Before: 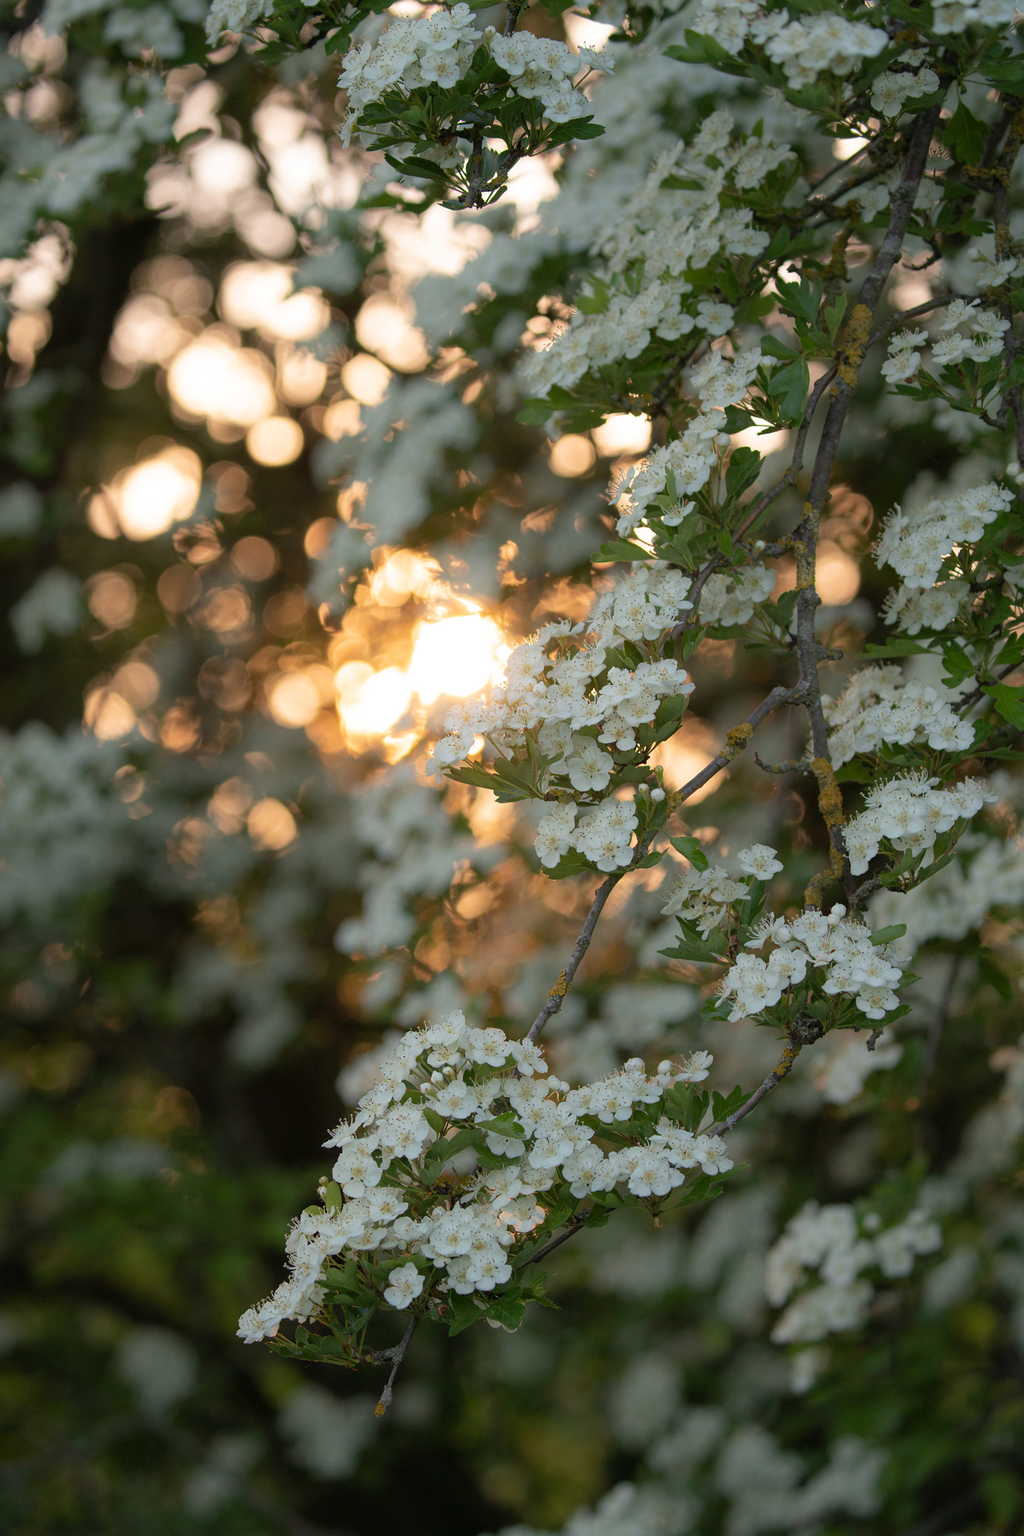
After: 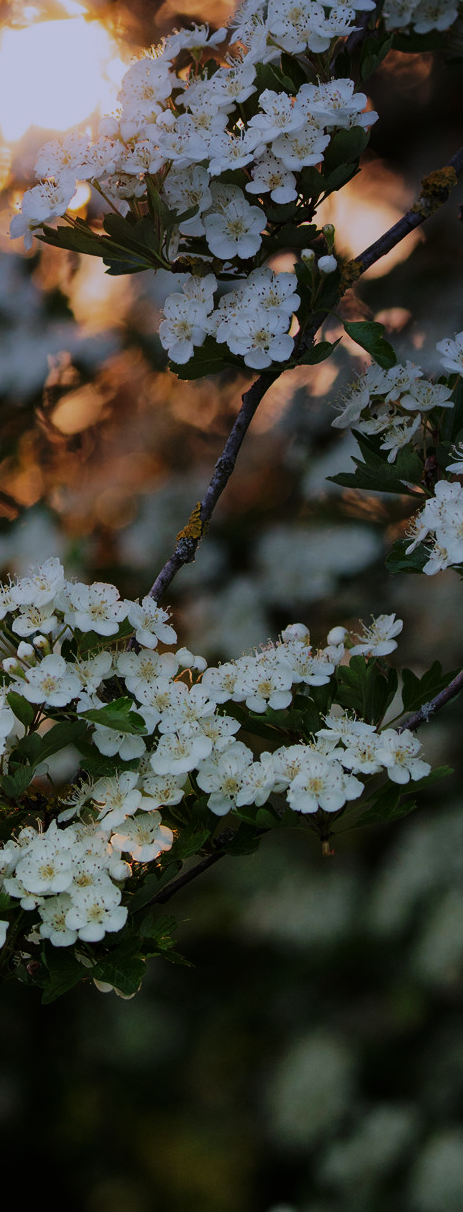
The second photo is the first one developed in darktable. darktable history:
base curve: curves: ch0 [(0, 0) (0.036, 0.025) (0.121, 0.166) (0.206, 0.329) (0.605, 0.79) (1, 1)], preserve colors none
crop: left 40.878%, top 39.176%, right 25.993%, bottom 3.081%
rgb curve: curves: ch0 [(0, 0) (0.136, 0.078) (0.262, 0.245) (0.414, 0.42) (1, 1)], compensate middle gray true, preserve colors basic power
exposure: black level correction 0, exposure -0.766 EV, compensate highlight preservation false
graduated density: hue 238.83°, saturation 50%
